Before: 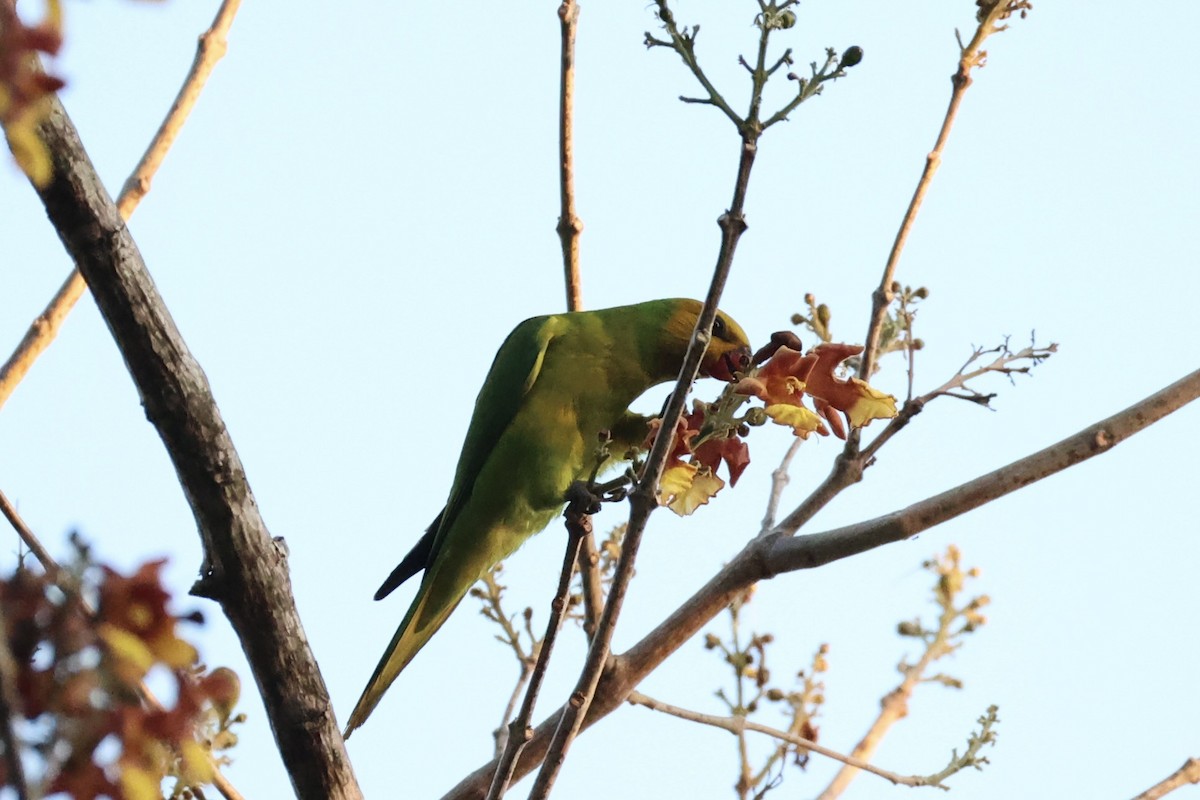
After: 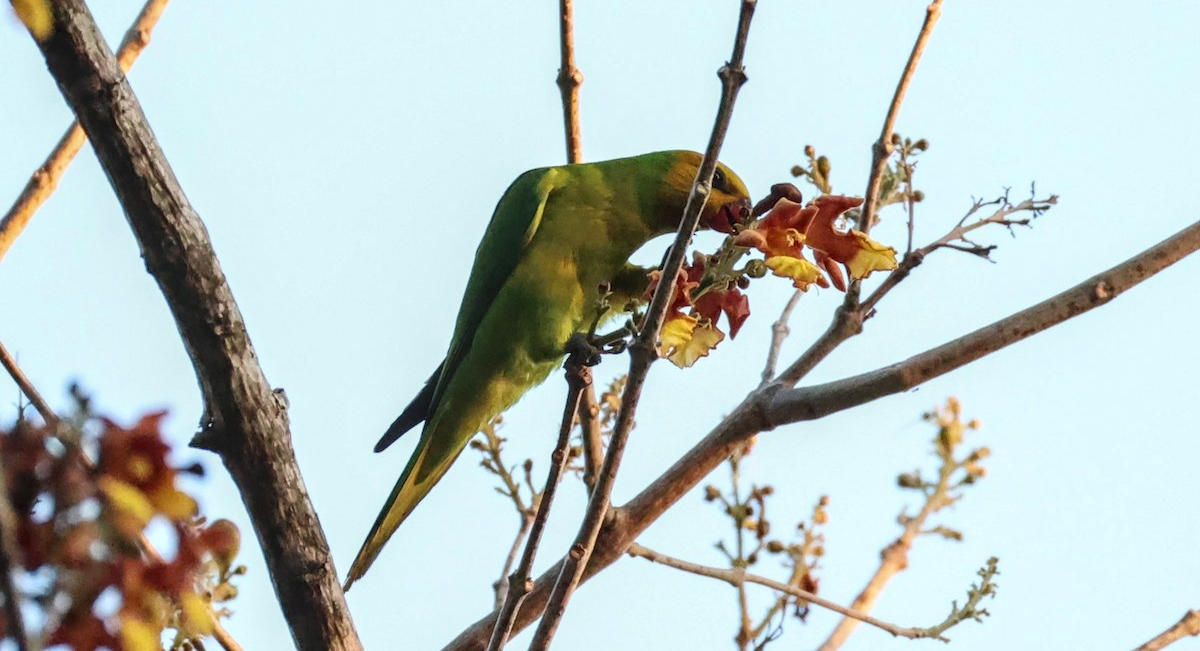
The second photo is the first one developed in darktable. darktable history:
crop and rotate: top 18.507%
local contrast: detail 130%
